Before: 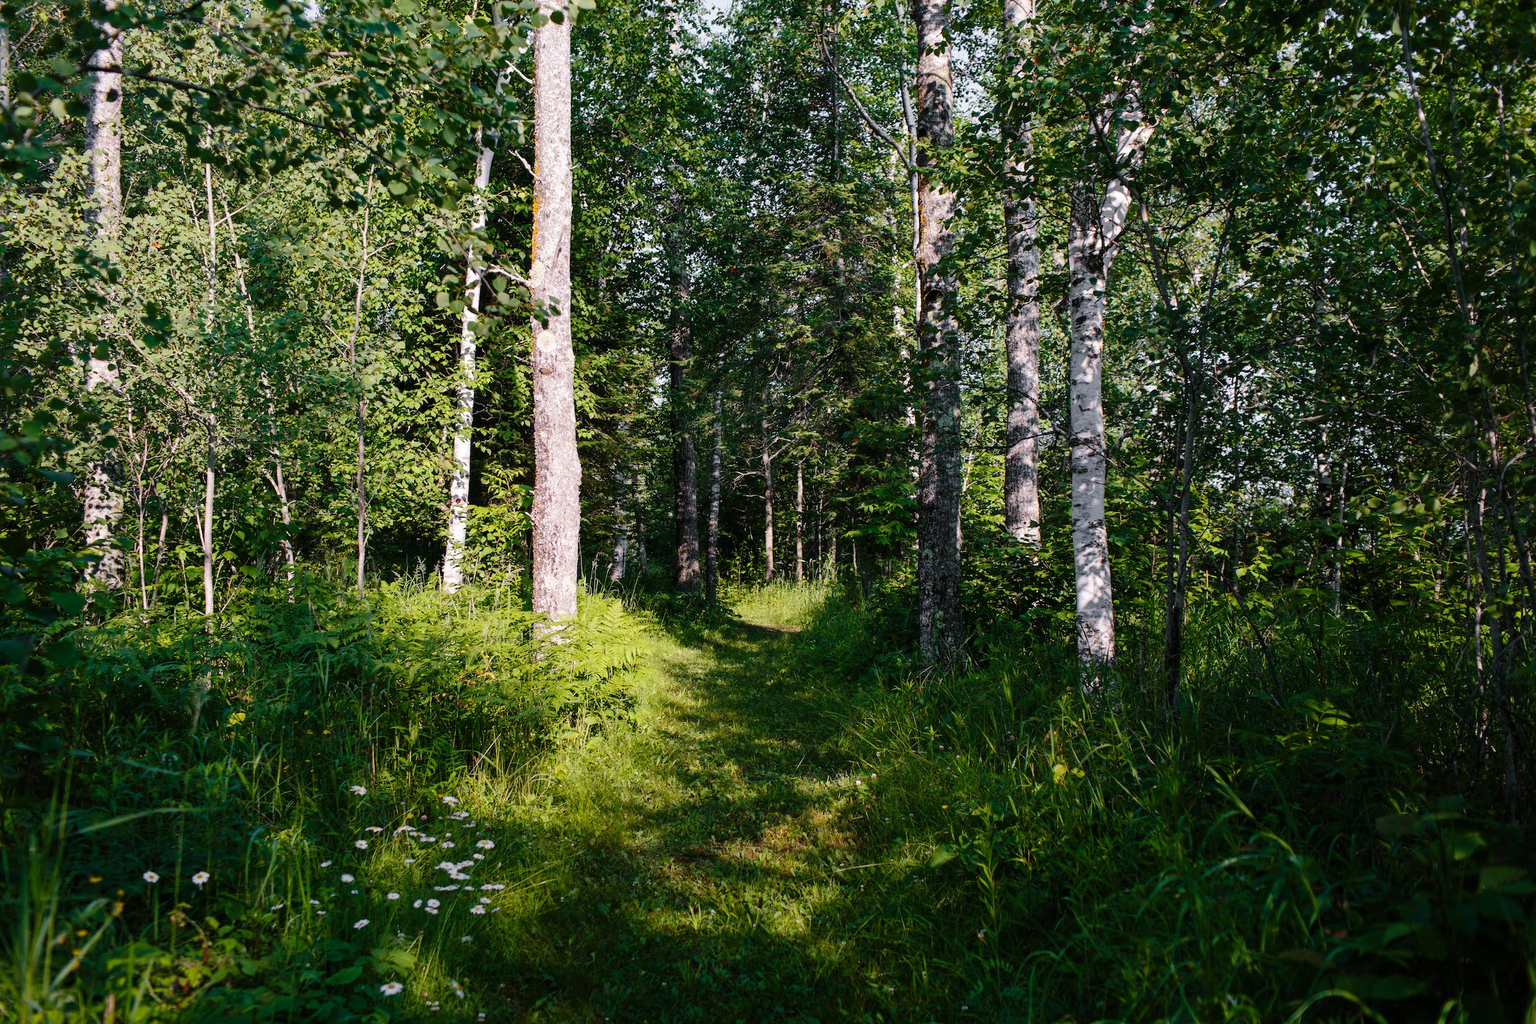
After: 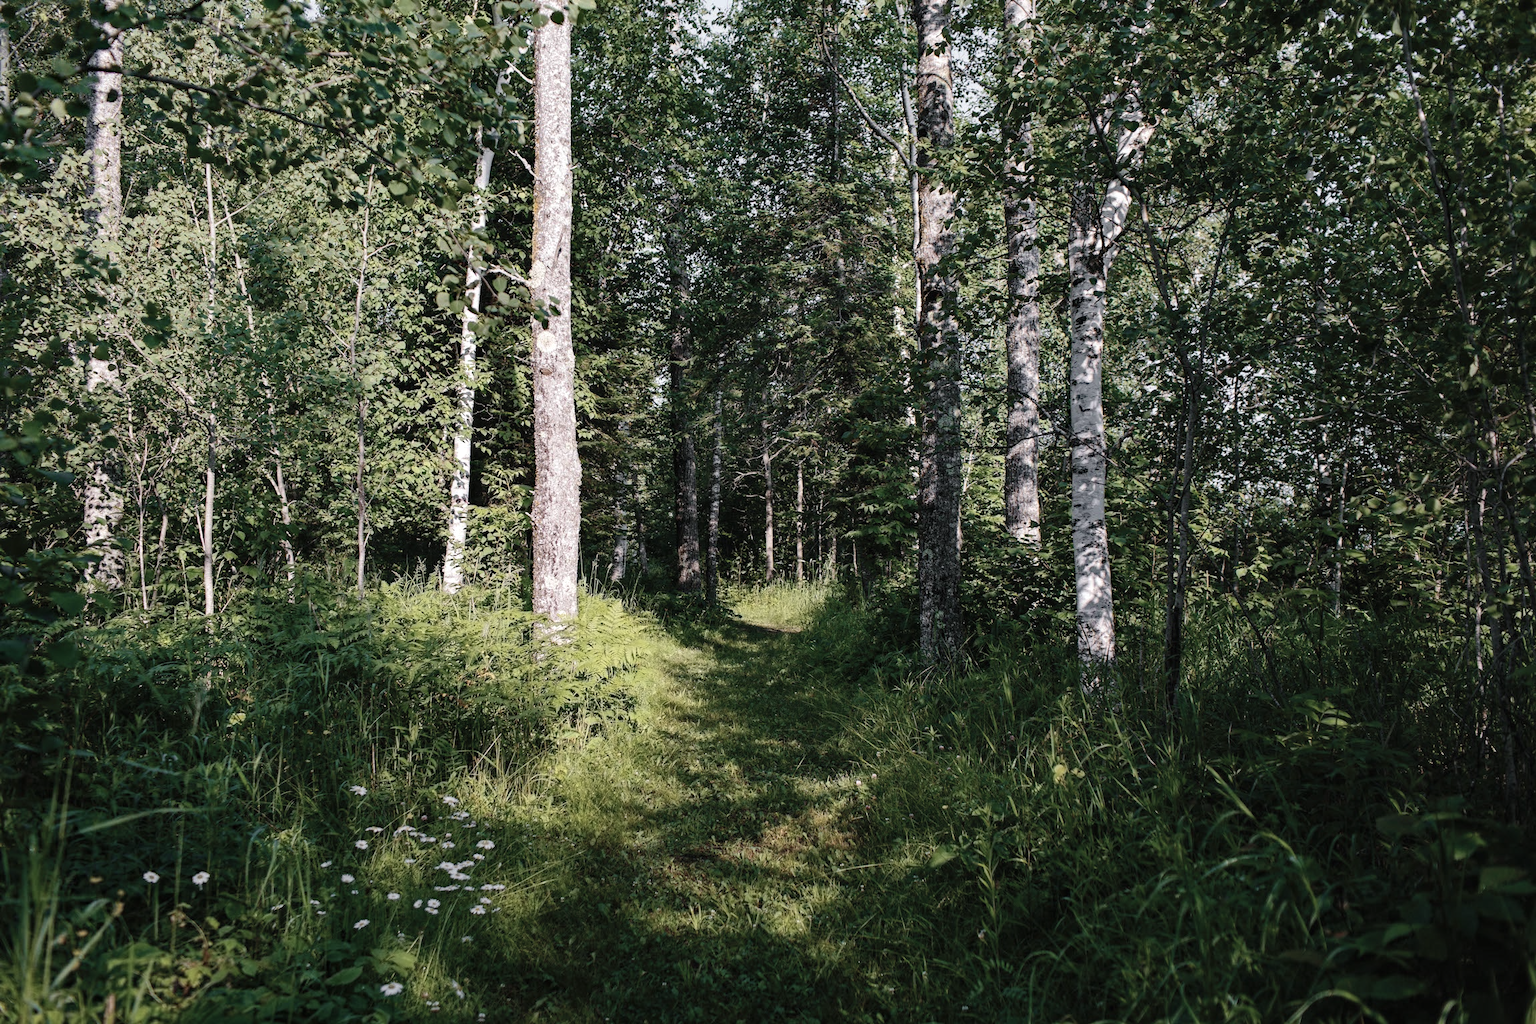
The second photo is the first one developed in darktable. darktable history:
shadows and highlights: shadows 12, white point adjustment 1.2, soften with gaussian
local contrast: highlights 100%, shadows 100%, detail 120%, midtone range 0.2
haze removal: strength 0.29, distance 0.25, compatibility mode true, adaptive false
defringe: on, module defaults
vibrance: on, module defaults
raw denoise: noise threshold 0.006, x [[0, 0.25, 0.5, 0.75, 1] ×4]
contrast brightness saturation: contrast -0.05, saturation -0.41
